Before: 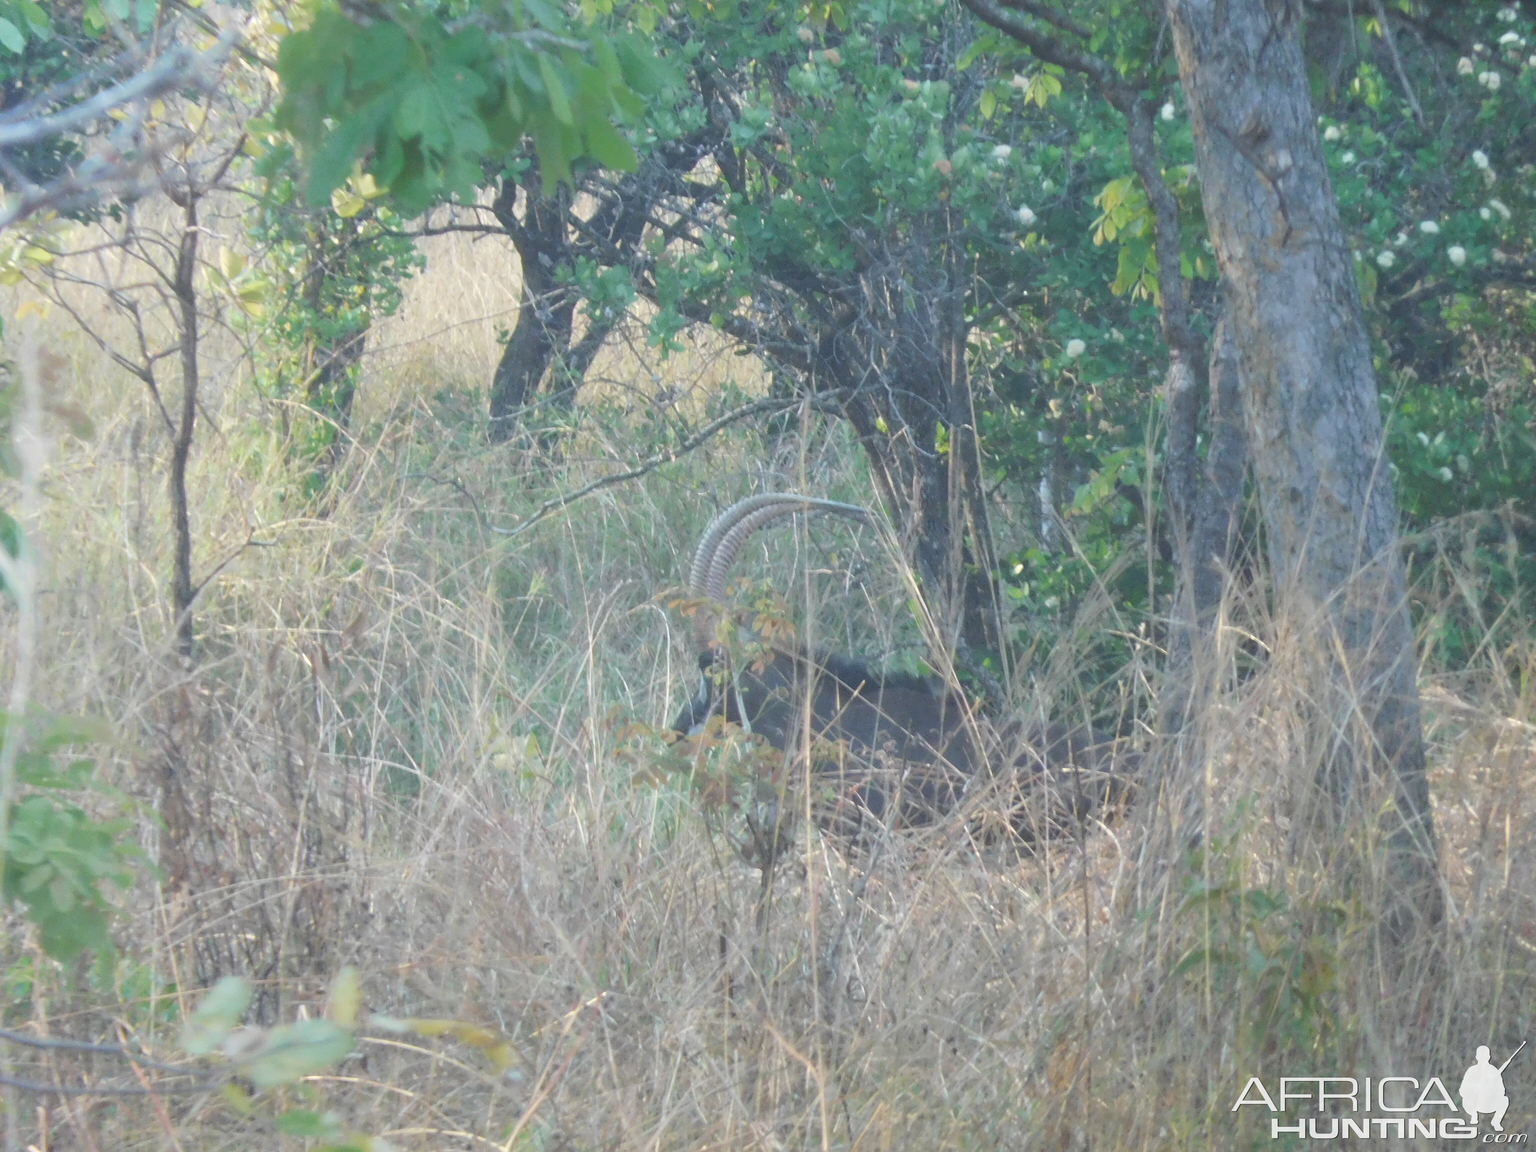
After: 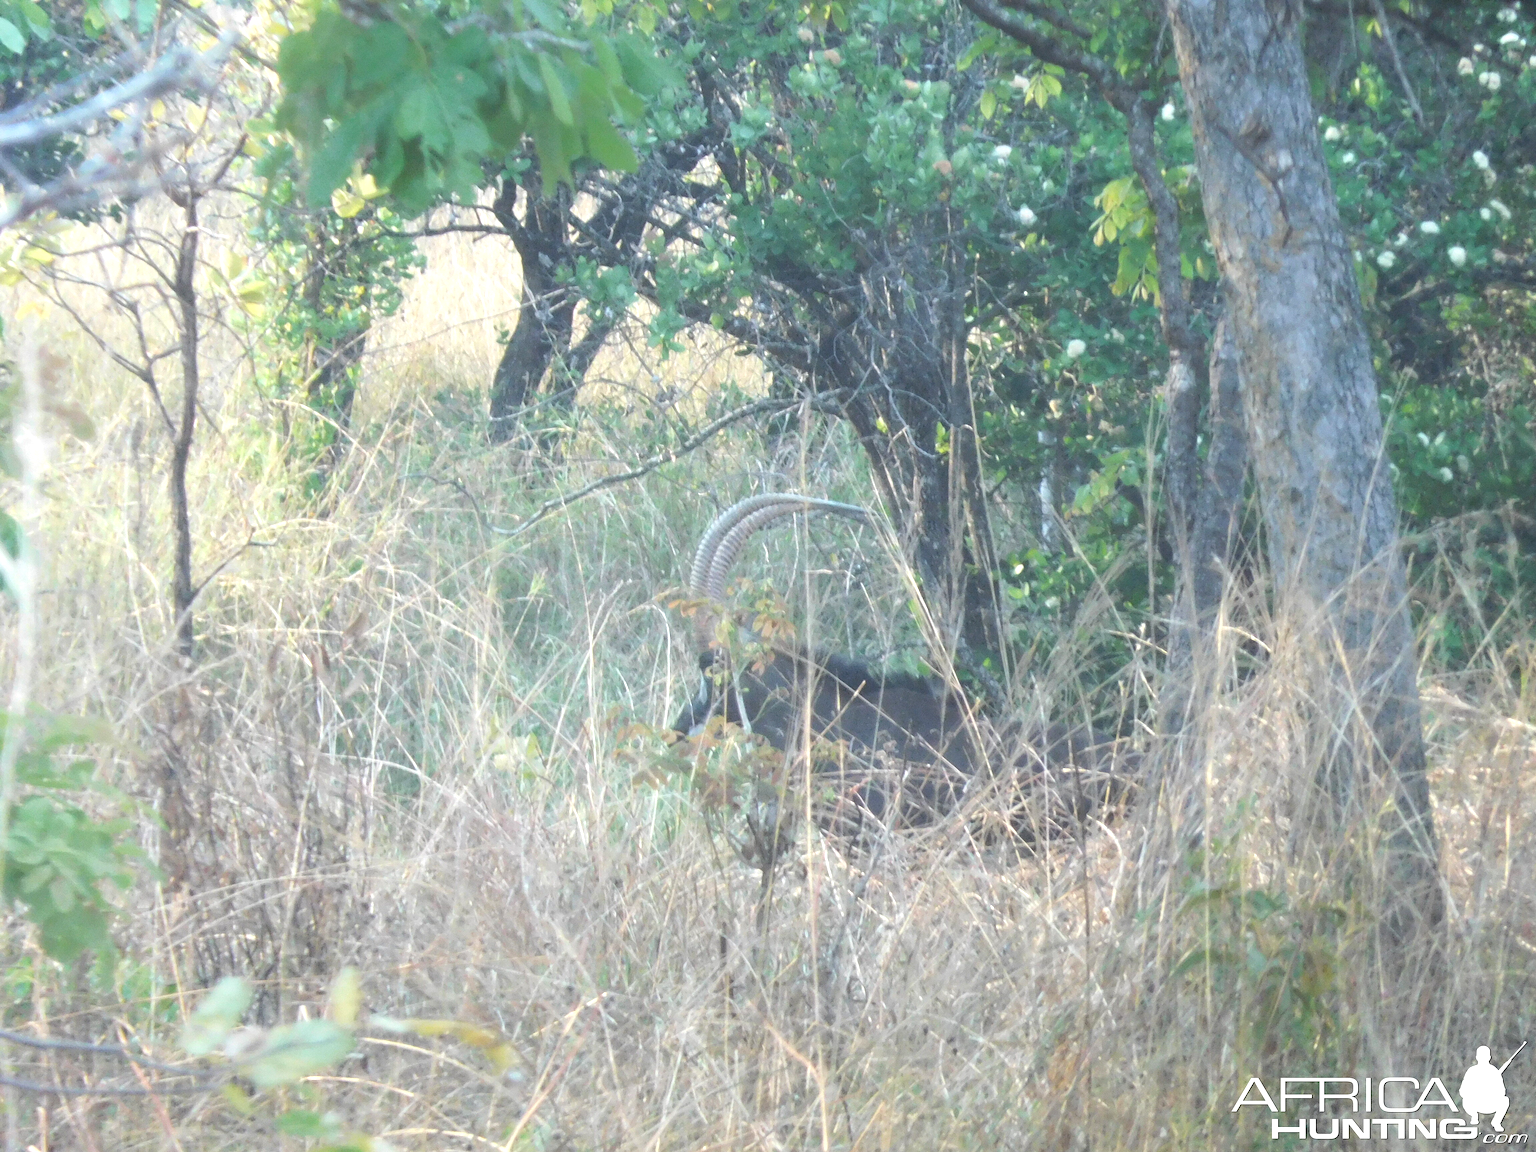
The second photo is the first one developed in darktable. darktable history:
tone equalizer: -8 EV -0.753 EV, -7 EV -0.738 EV, -6 EV -0.607 EV, -5 EV -0.408 EV, -3 EV 0.398 EV, -2 EV 0.6 EV, -1 EV 0.677 EV, +0 EV 0.736 EV, edges refinement/feathering 500, mask exposure compensation -1.57 EV, preserve details guided filter
